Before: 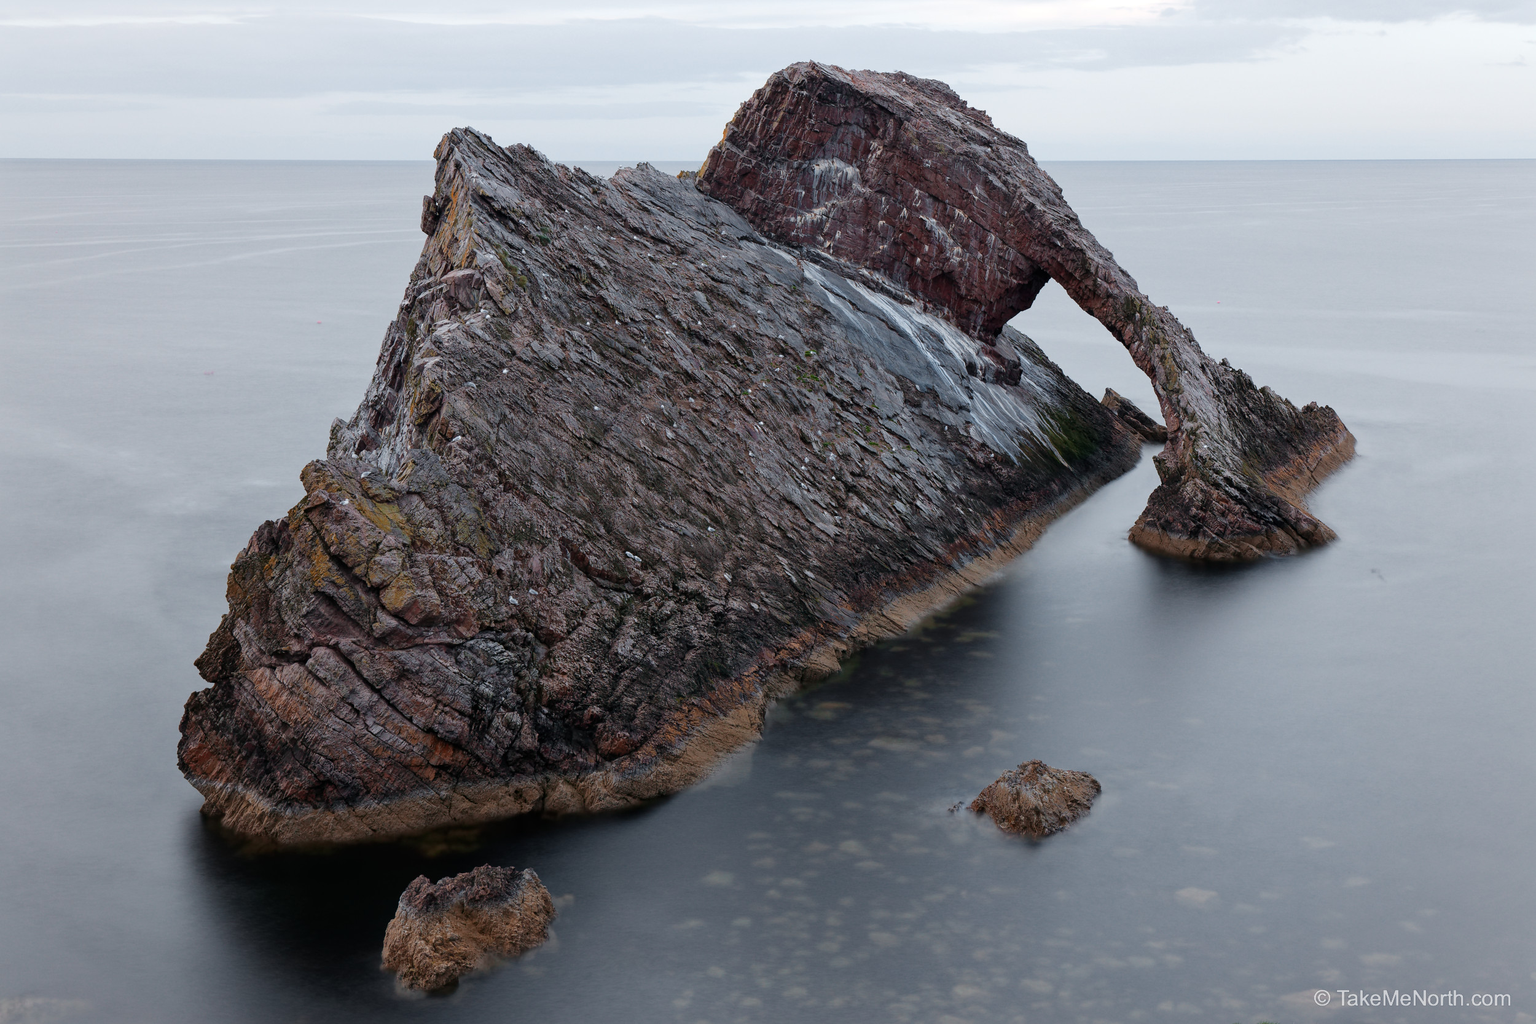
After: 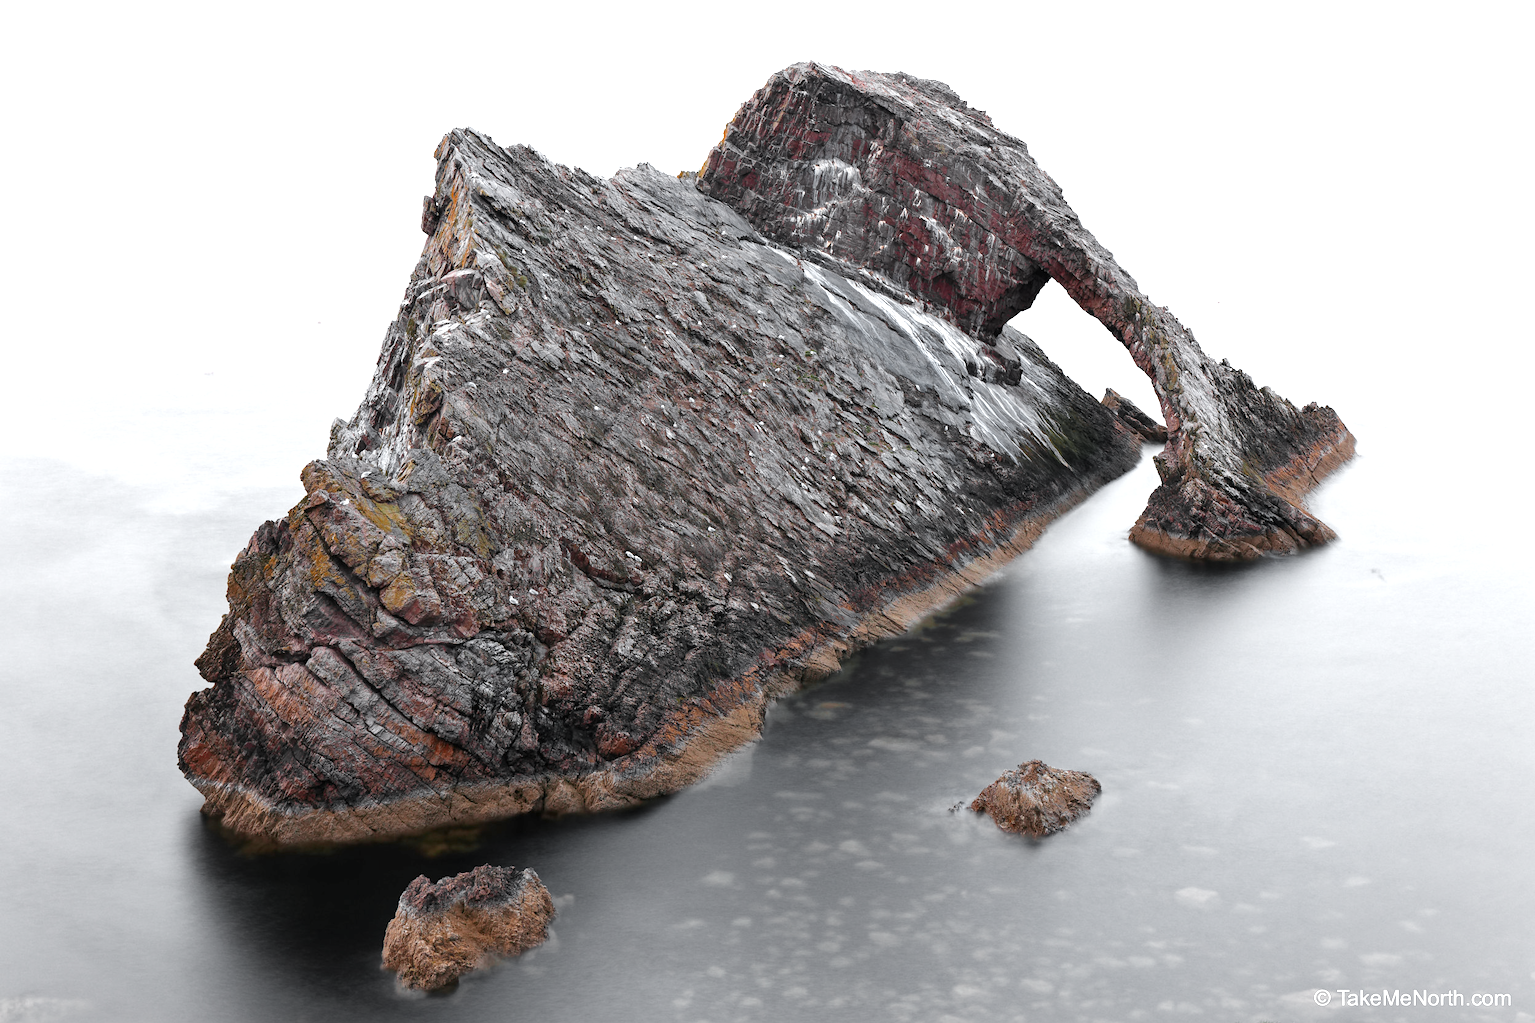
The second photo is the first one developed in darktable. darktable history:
exposure: black level correction 0, exposure 1.2 EV, compensate highlight preservation false
color zones: curves: ch0 [(0.004, 0.388) (0.125, 0.392) (0.25, 0.404) (0.375, 0.5) (0.5, 0.5) (0.625, 0.5) (0.75, 0.5) (0.875, 0.5)]; ch1 [(0, 0.5) (0.125, 0.5) (0.25, 0.5) (0.375, 0.124) (0.524, 0.124) (0.645, 0.128) (0.789, 0.132) (0.914, 0.096) (0.998, 0.068)]
